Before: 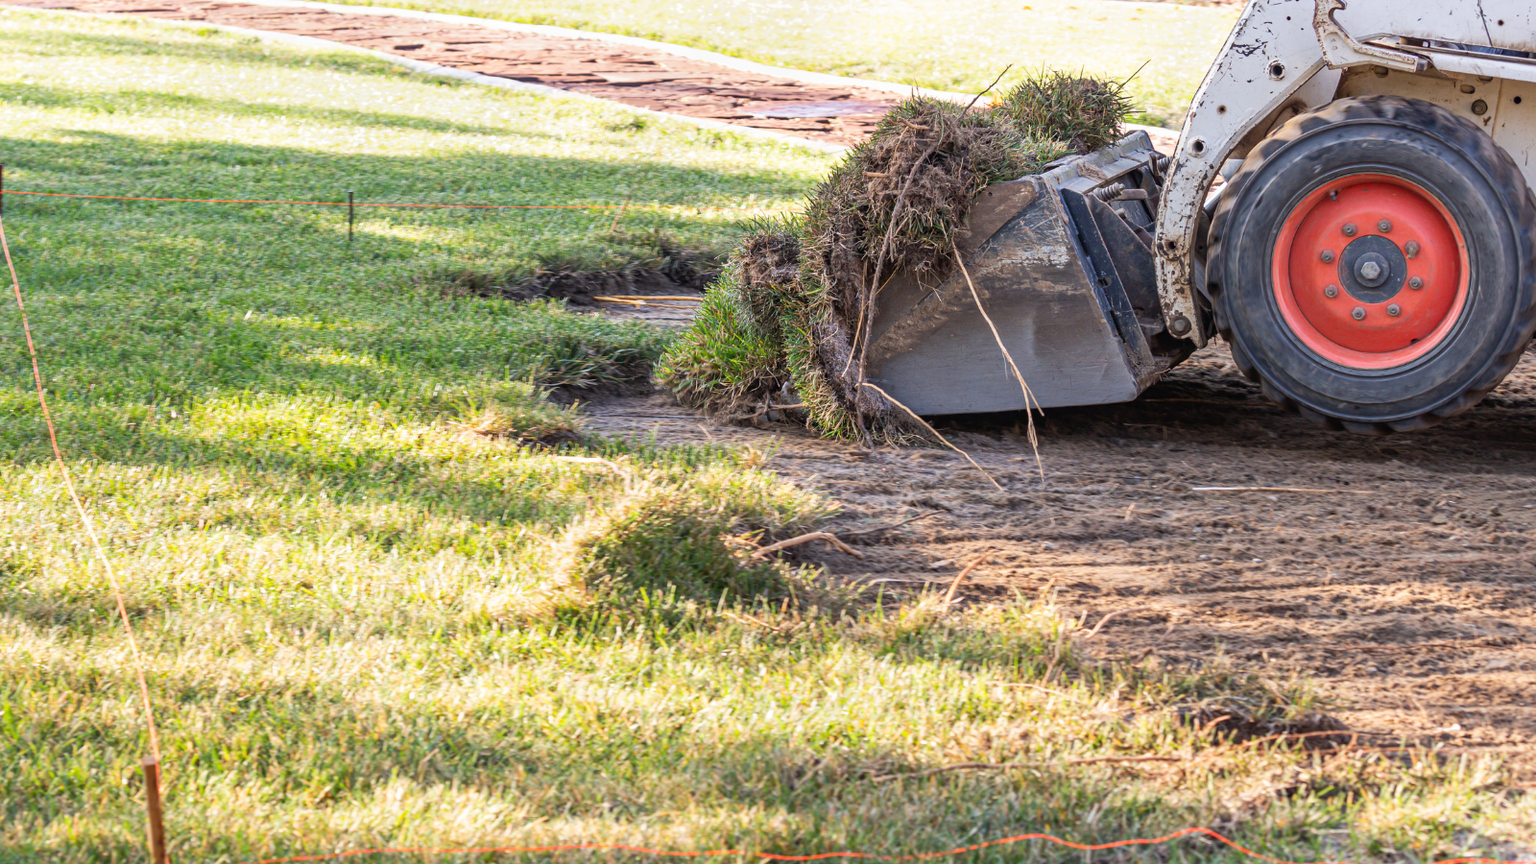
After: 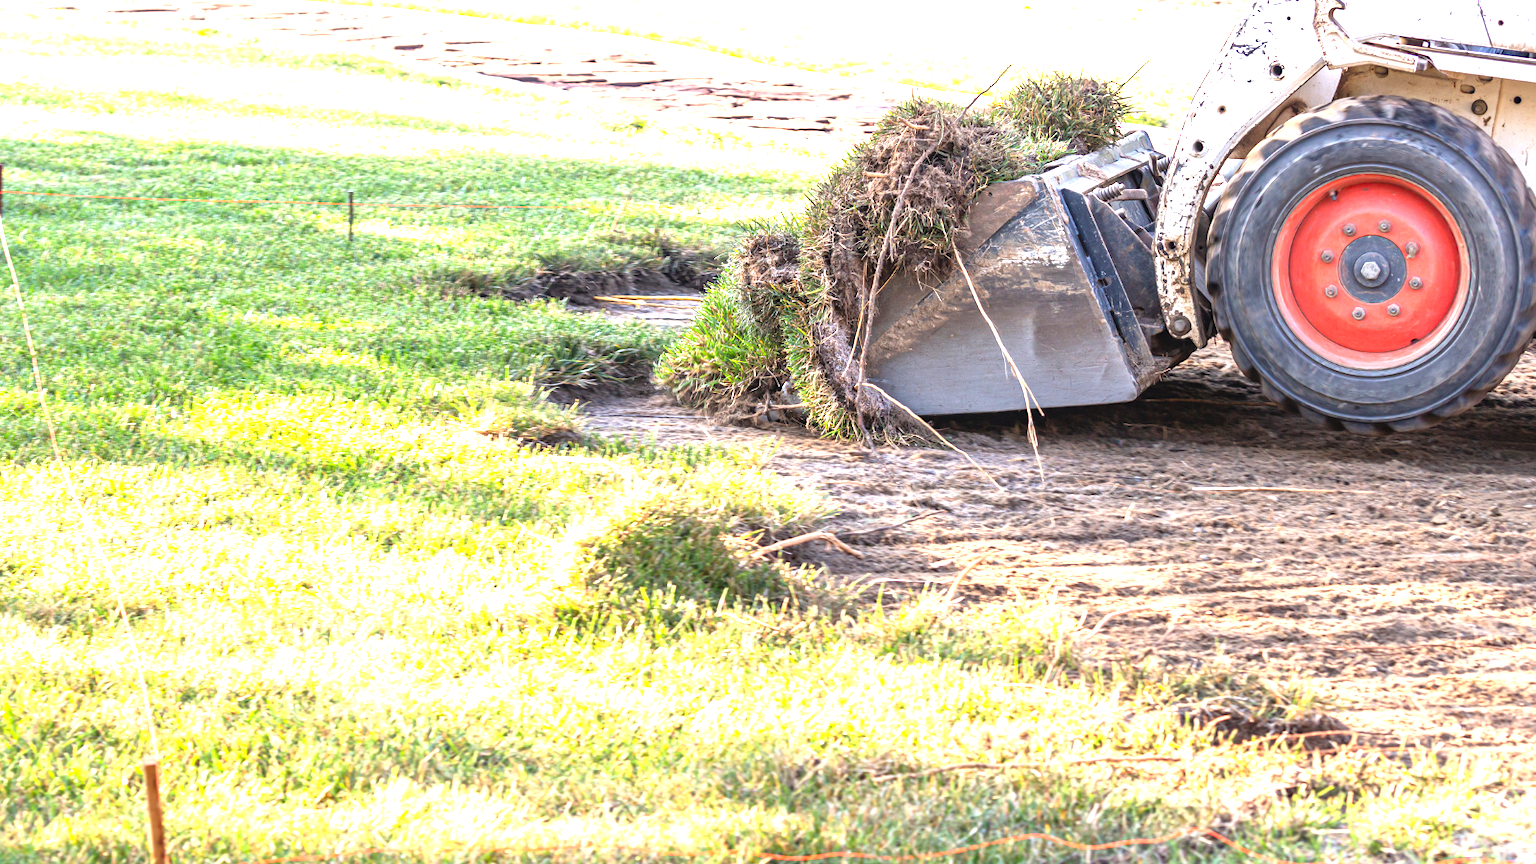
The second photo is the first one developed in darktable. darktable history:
exposure: black level correction 0, exposure 1.281 EV, compensate highlight preservation false
